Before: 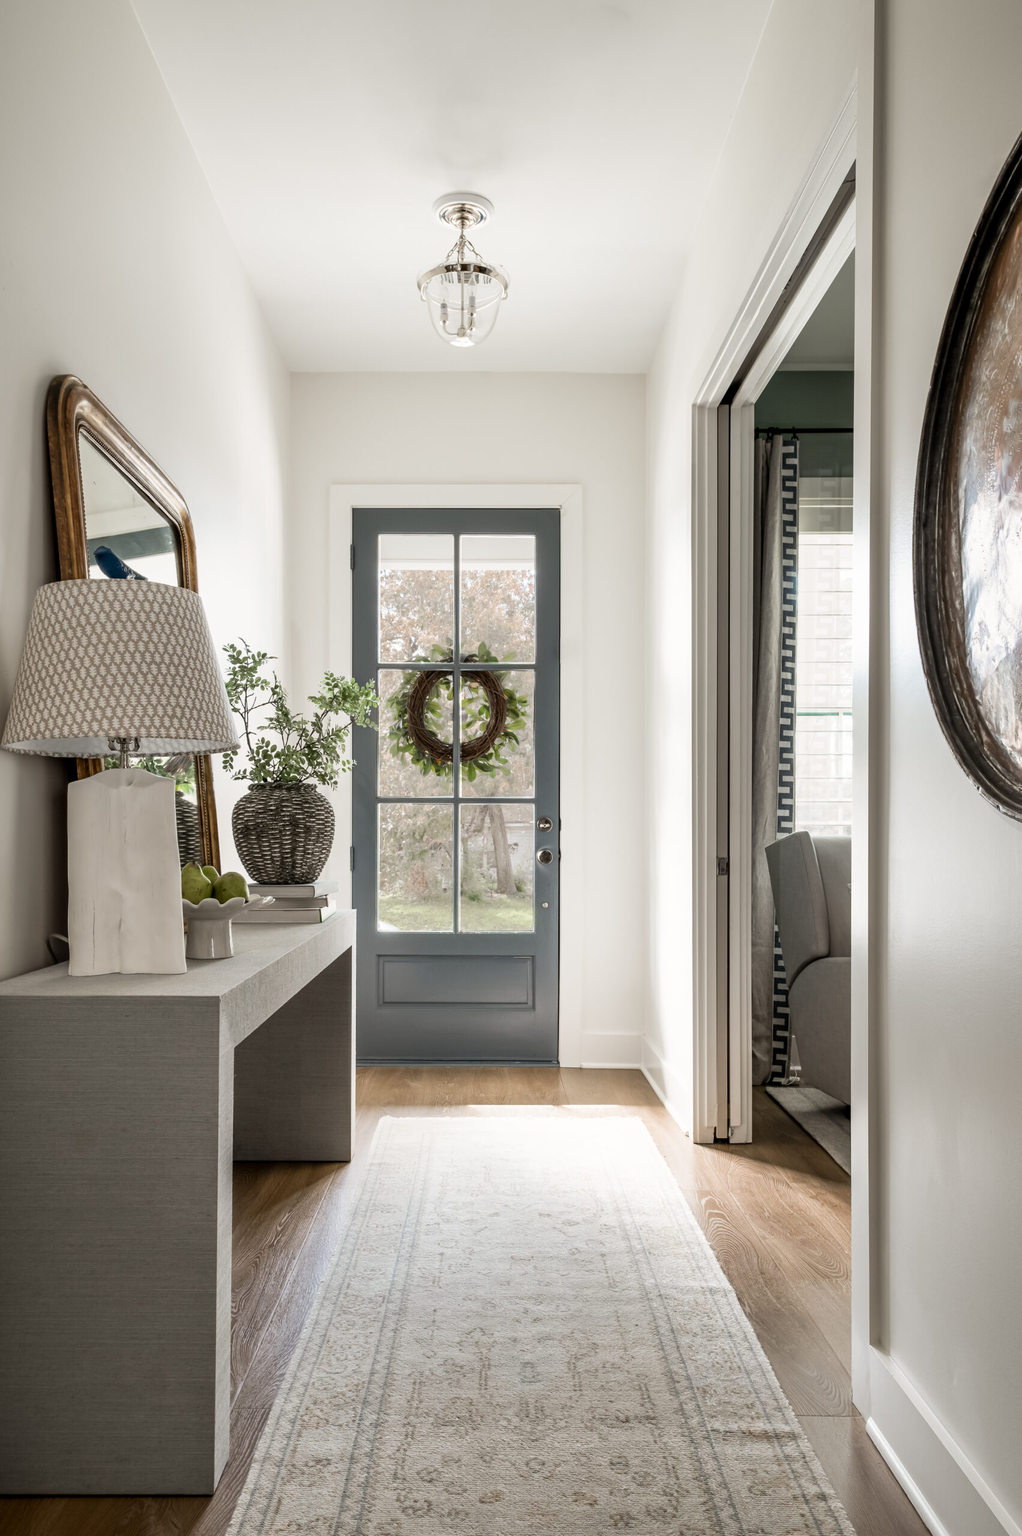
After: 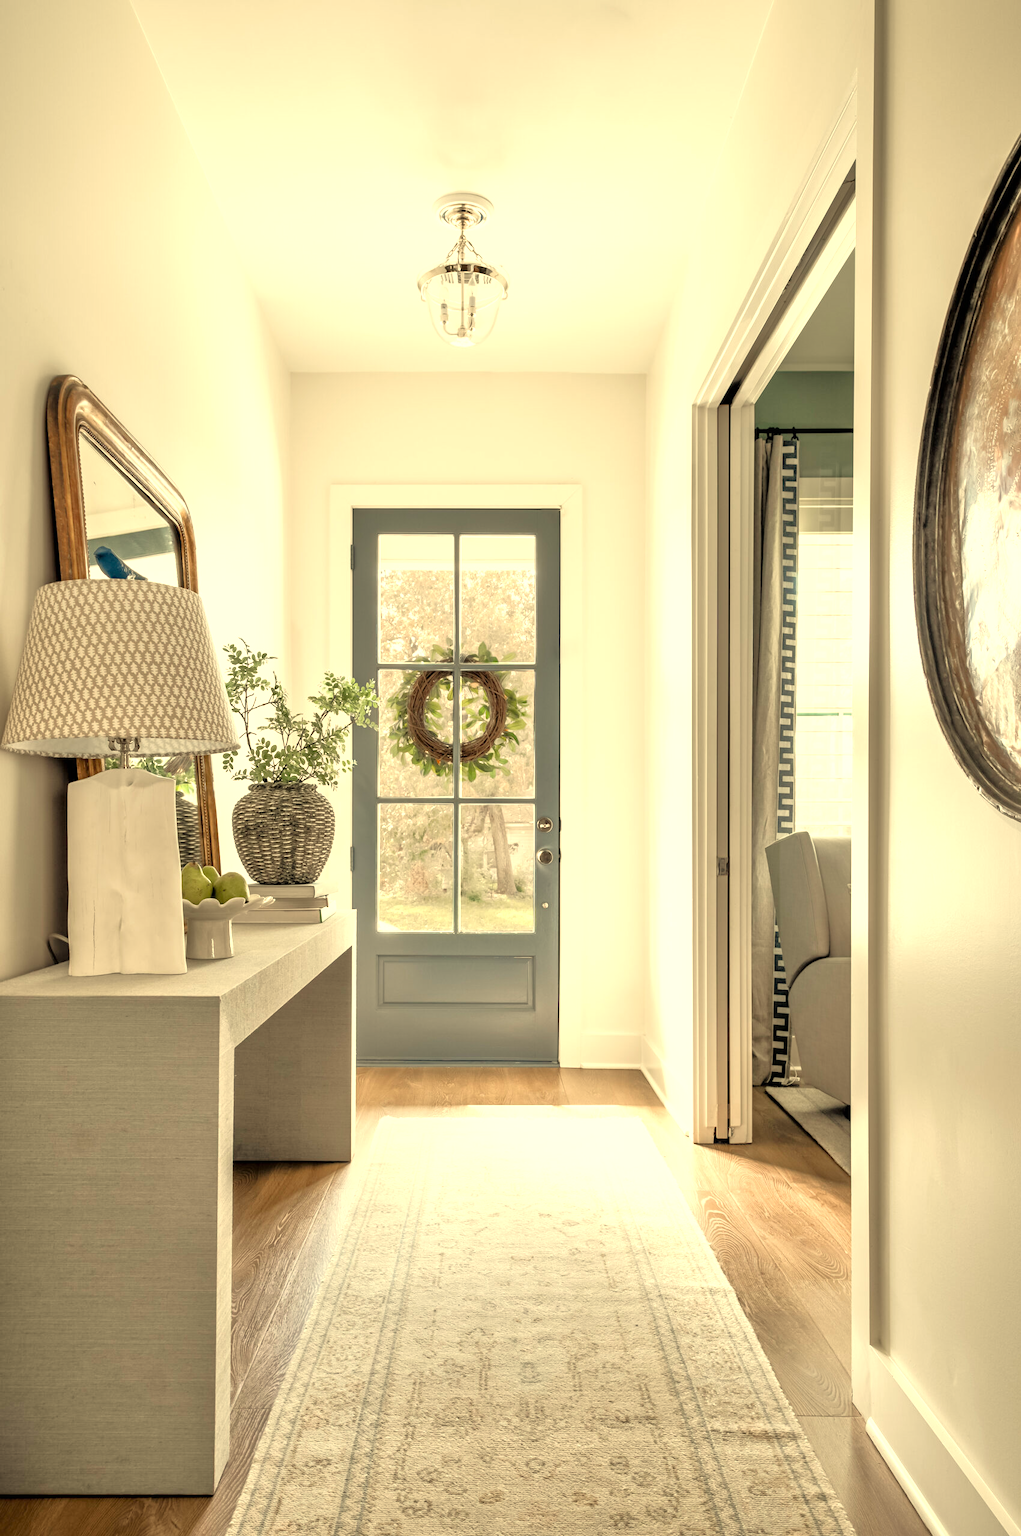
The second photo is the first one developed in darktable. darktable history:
exposure: black level correction 0, exposure 0.5 EV, compensate exposure bias true, compensate highlight preservation false
white balance: red 1.08, blue 0.791
tone equalizer: -7 EV 0.15 EV, -6 EV 0.6 EV, -5 EV 1.15 EV, -4 EV 1.33 EV, -3 EV 1.15 EV, -2 EV 0.6 EV, -1 EV 0.15 EV, mask exposure compensation -0.5 EV
